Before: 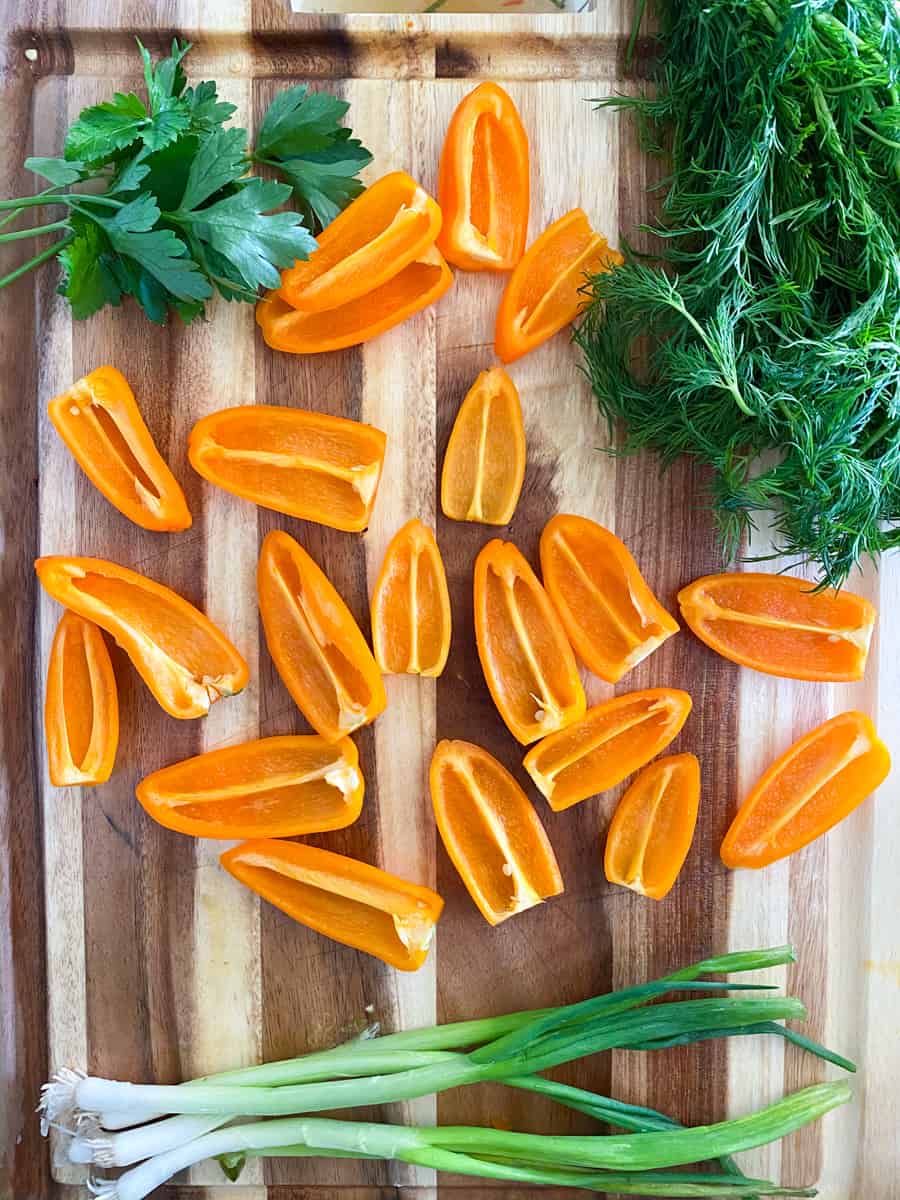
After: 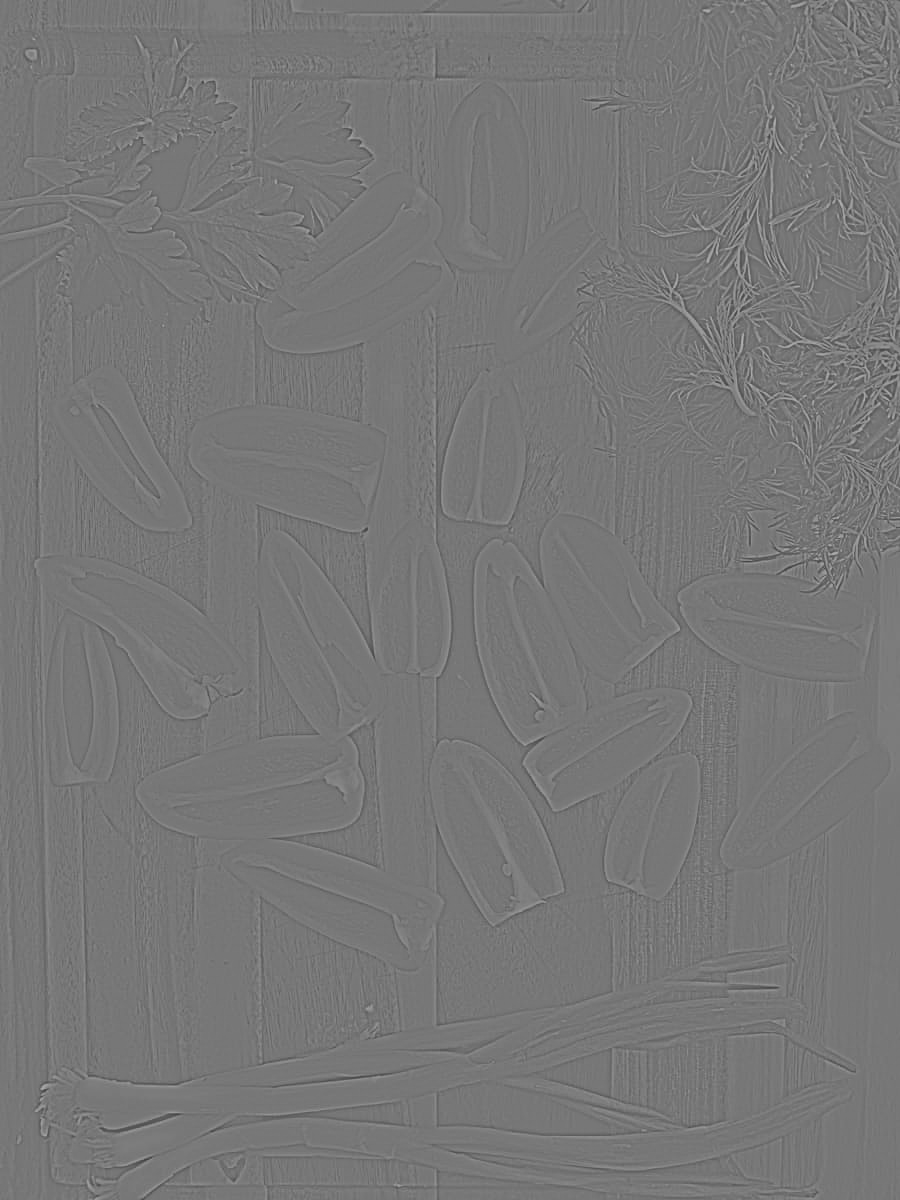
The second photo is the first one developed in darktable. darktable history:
highpass: sharpness 5.84%, contrast boost 8.44%
tone equalizer: -8 EV -0.417 EV, -7 EV -0.389 EV, -6 EV -0.333 EV, -5 EV -0.222 EV, -3 EV 0.222 EV, -2 EV 0.333 EV, -1 EV 0.389 EV, +0 EV 0.417 EV, edges refinement/feathering 500, mask exposure compensation -1.57 EV, preserve details no
local contrast: on, module defaults
